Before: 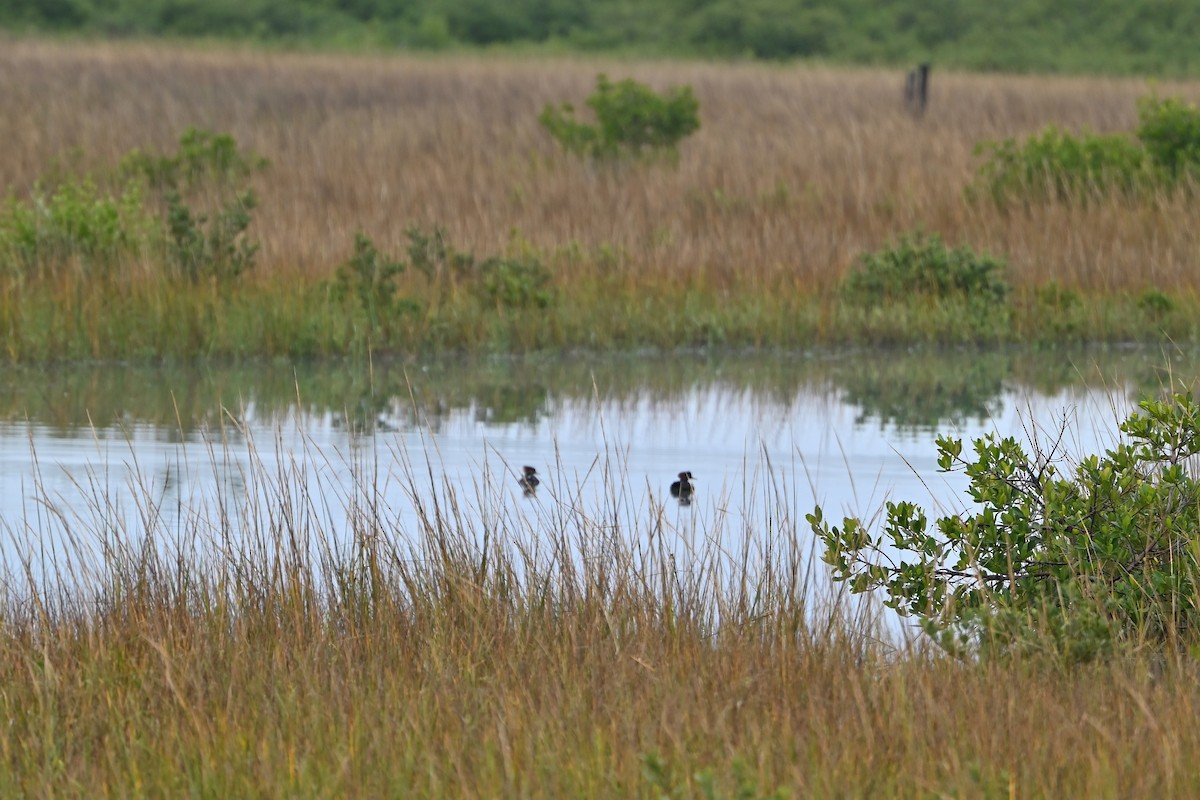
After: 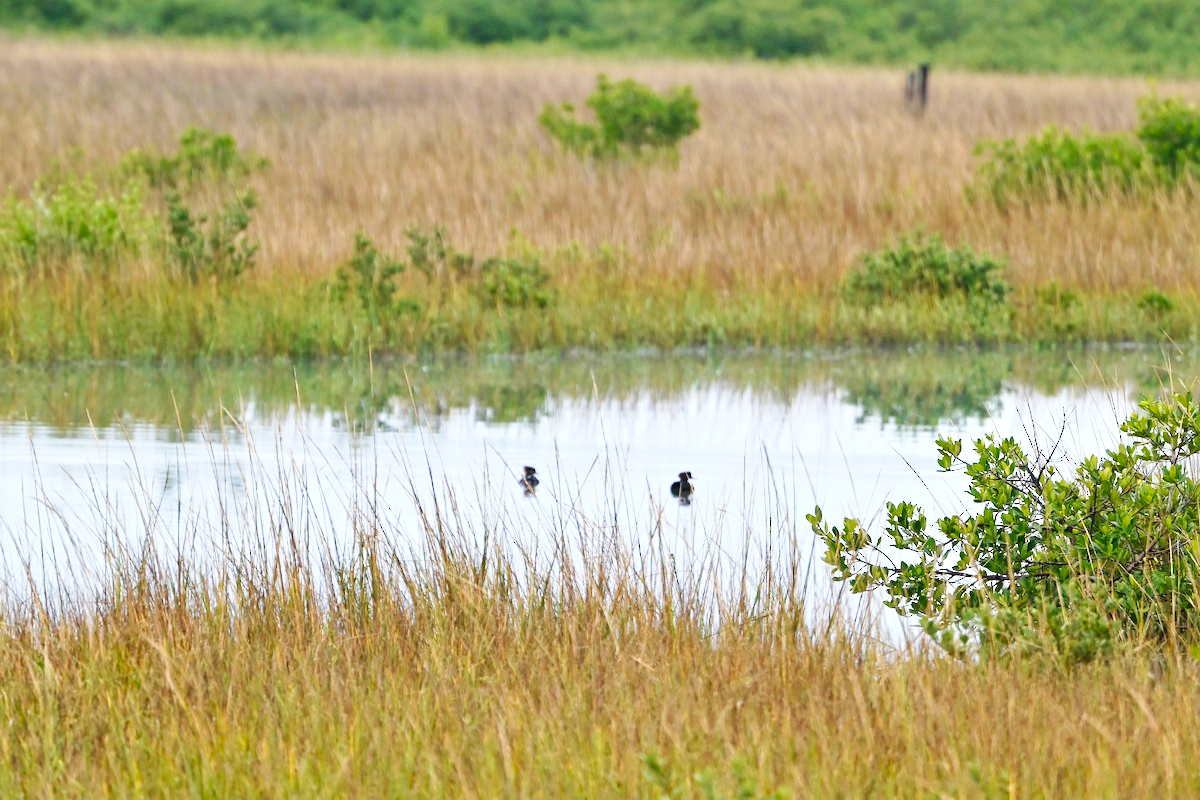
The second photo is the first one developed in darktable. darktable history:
base curve: curves: ch0 [(0, 0) (0.036, 0.025) (0.121, 0.166) (0.206, 0.329) (0.605, 0.79) (1, 1)], preserve colors none
velvia: on, module defaults
exposure: black level correction 0, exposure 0.5 EV, compensate highlight preservation false
